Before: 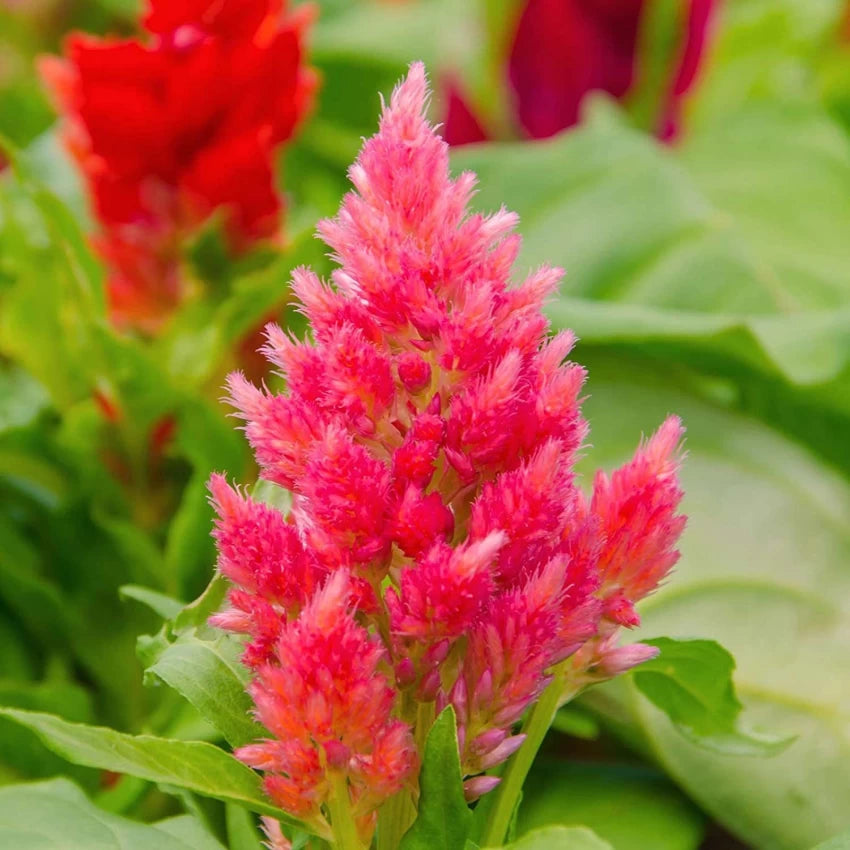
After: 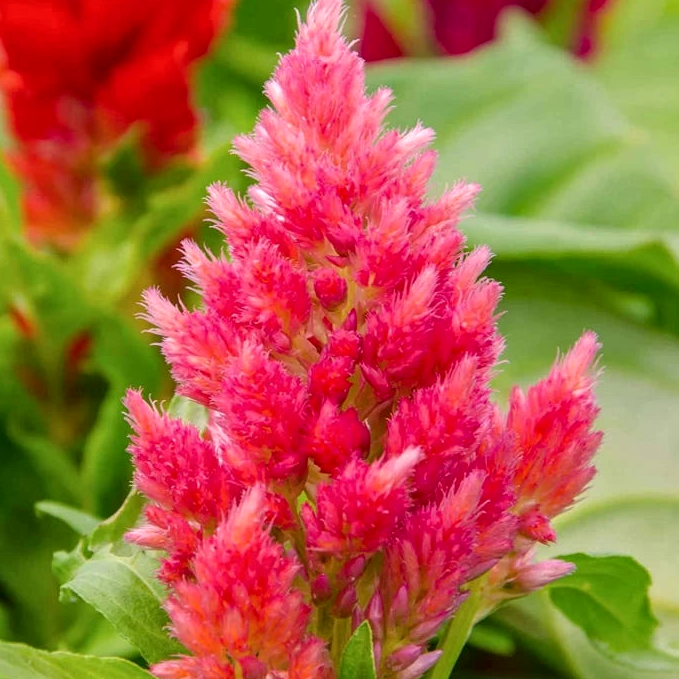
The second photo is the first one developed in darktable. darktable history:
crop and rotate: left 10.071%, top 10.071%, right 10.02%, bottom 10.02%
local contrast: detail 130%
